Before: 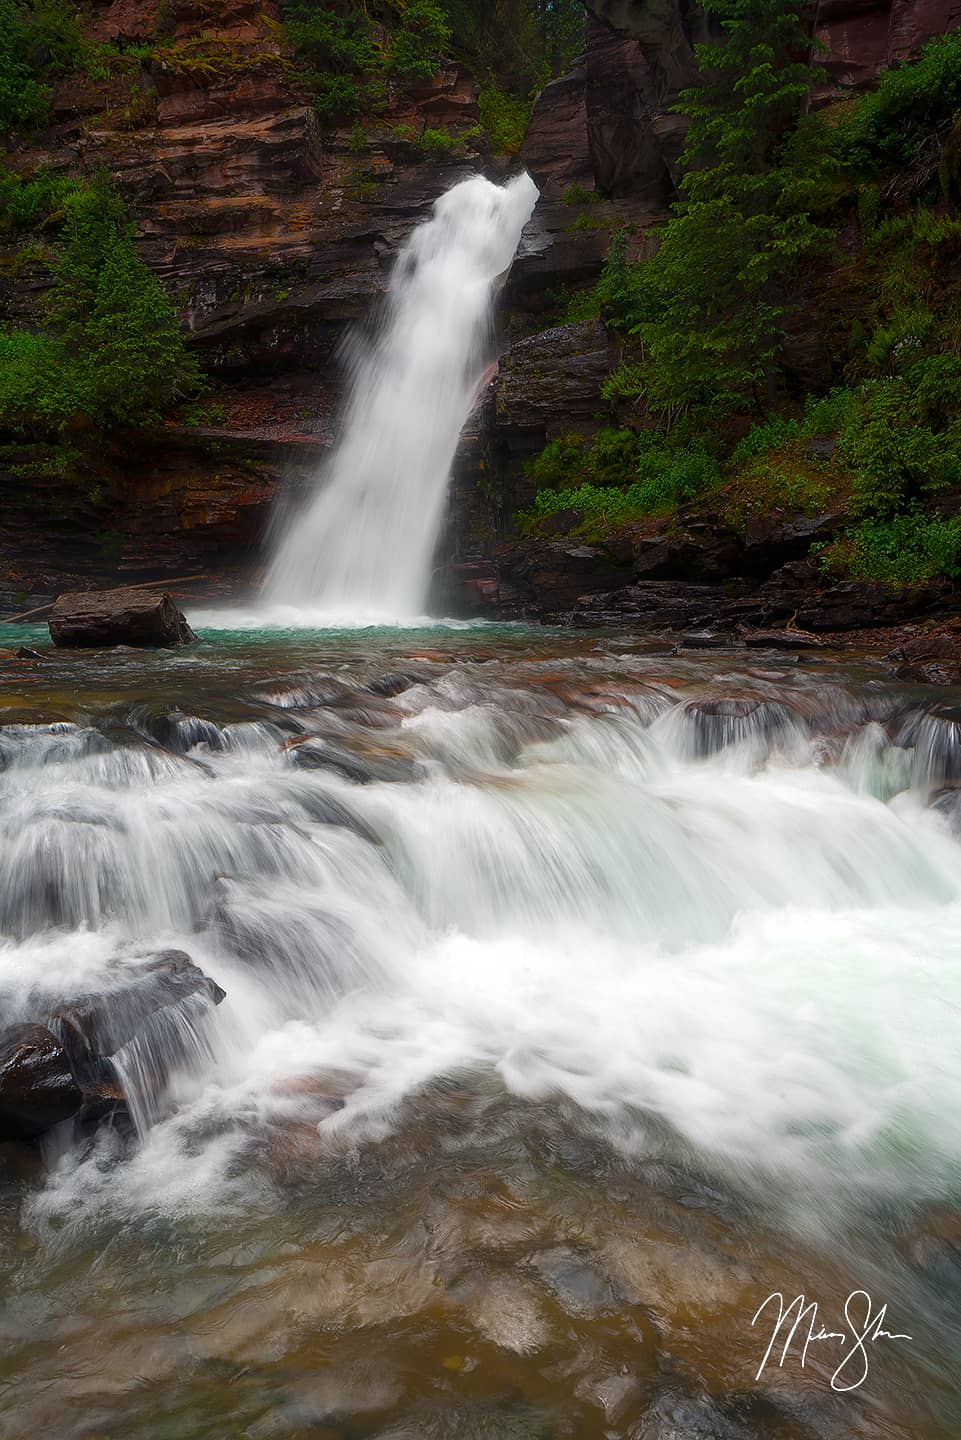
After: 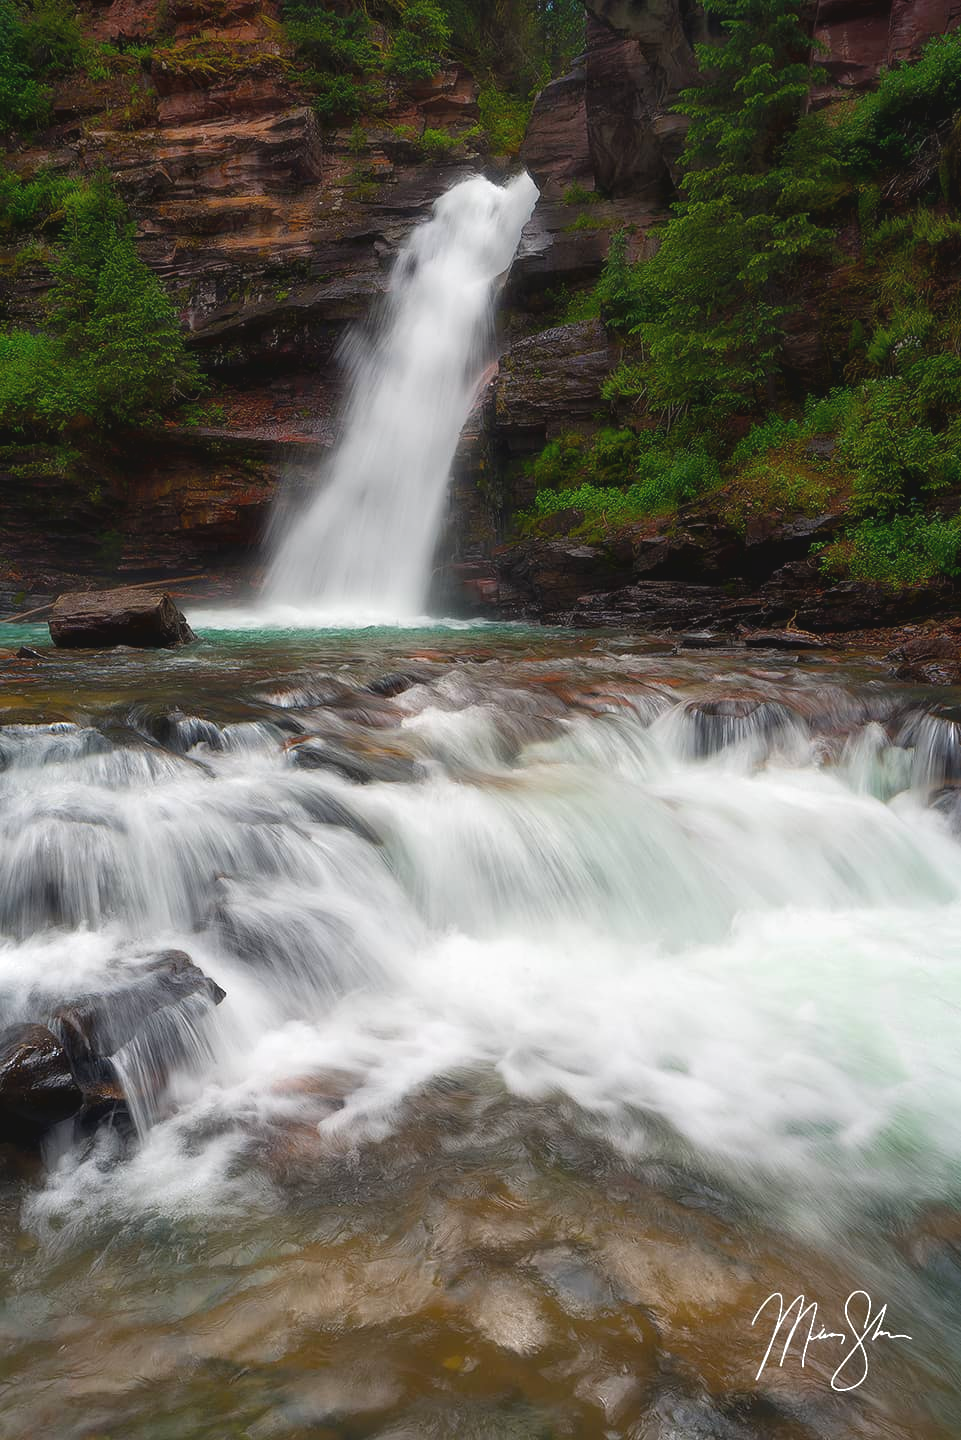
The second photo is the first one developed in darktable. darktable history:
contrast equalizer: y [[0.514, 0.573, 0.581, 0.508, 0.5, 0.5], [0.5 ×6], [0.5 ×6], [0 ×6], [0 ×6]]
contrast brightness saturation: contrast -0.09, brightness 0.052, saturation 0.084
